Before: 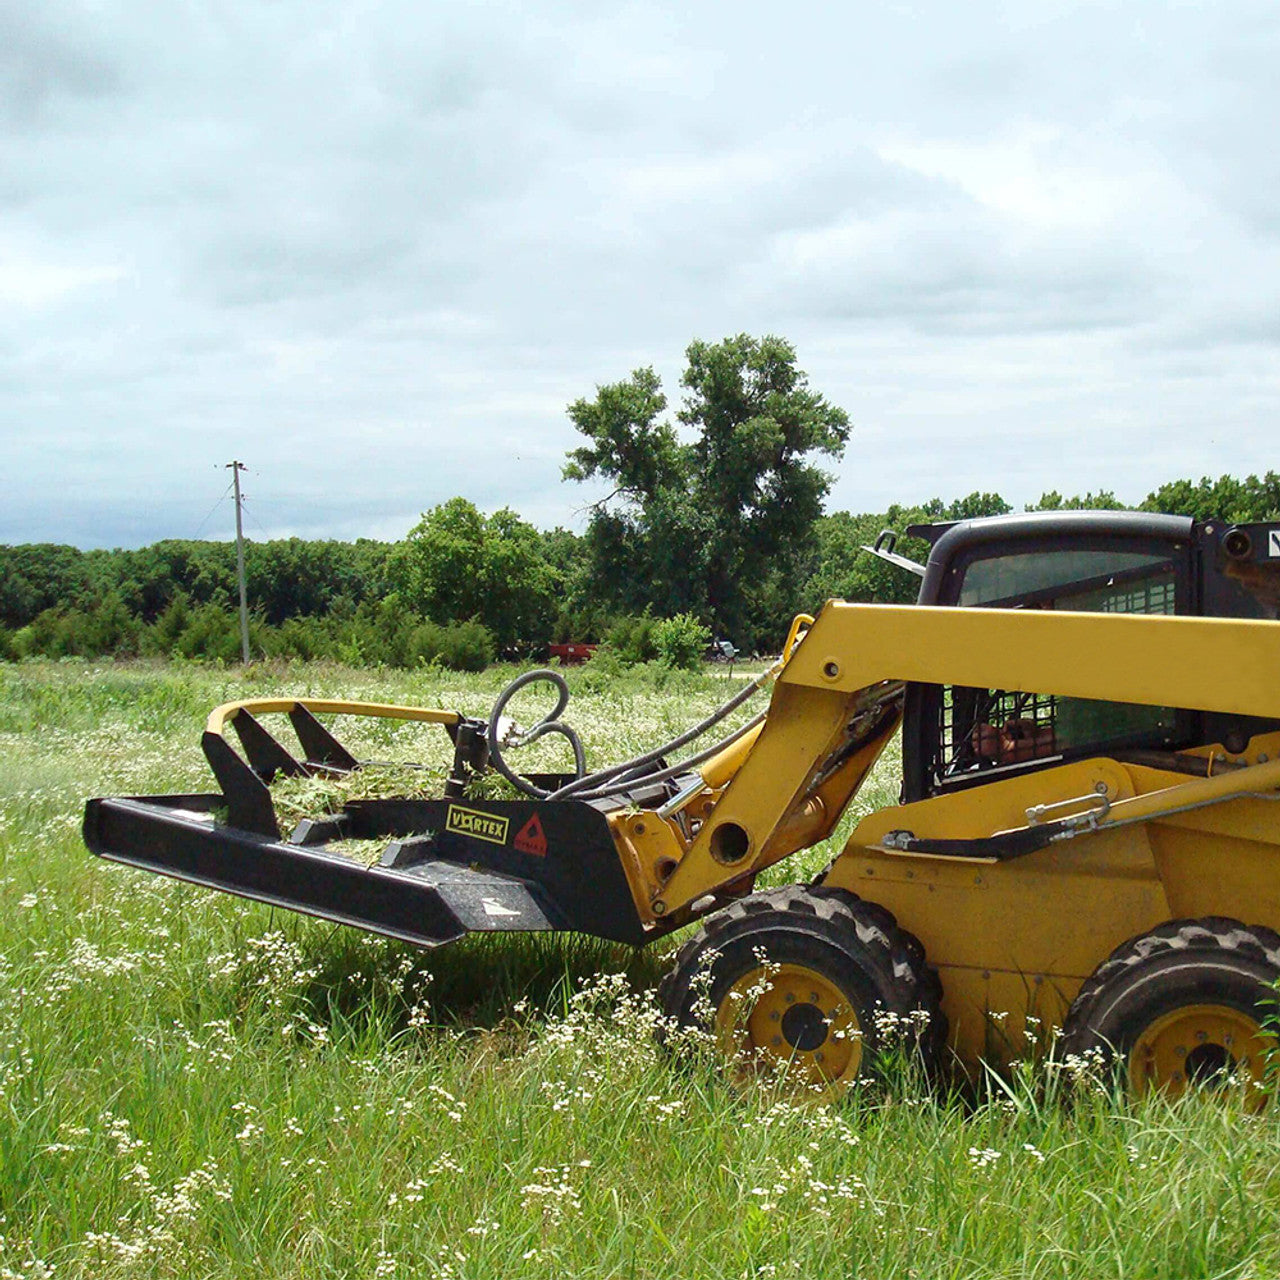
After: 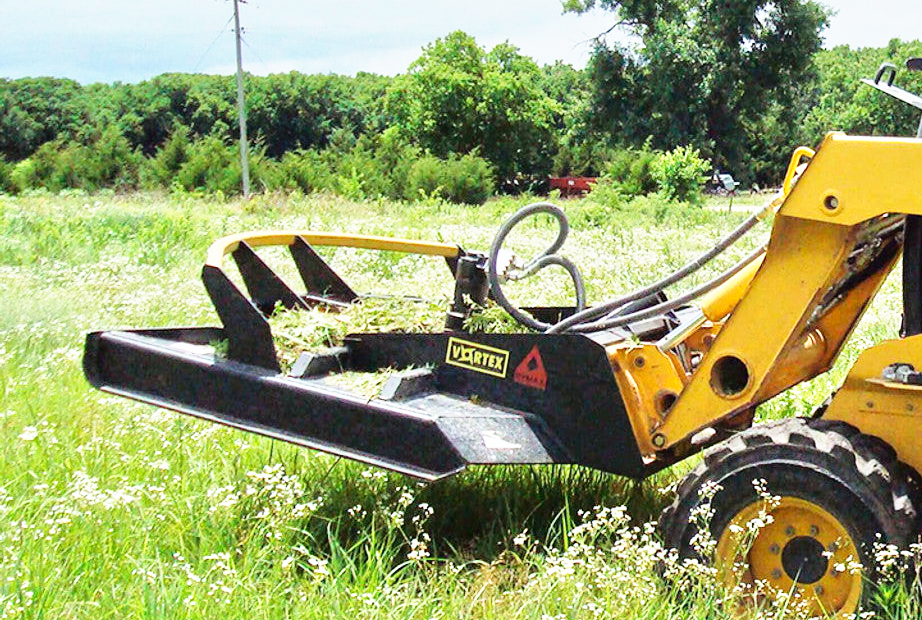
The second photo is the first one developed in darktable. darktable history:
white balance: red 0.98, blue 1.034
base curve: curves: ch0 [(0, 0) (0.495, 0.917) (1, 1)], preserve colors none
exposure: black level correction 0, exposure -0.766 EV, compensate highlight preservation false
crop: top 36.498%, right 27.964%, bottom 14.995%
tone equalizer: -7 EV 0.15 EV, -6 EV 0.6 EV, -5 EV 1.15 EV, -4 EV 1.33 EV, -3 EV 1.15 EV, -2 EV 0.6 EV, -1 EV 0.15 EV, mask exposure compensation -0.5 EV
